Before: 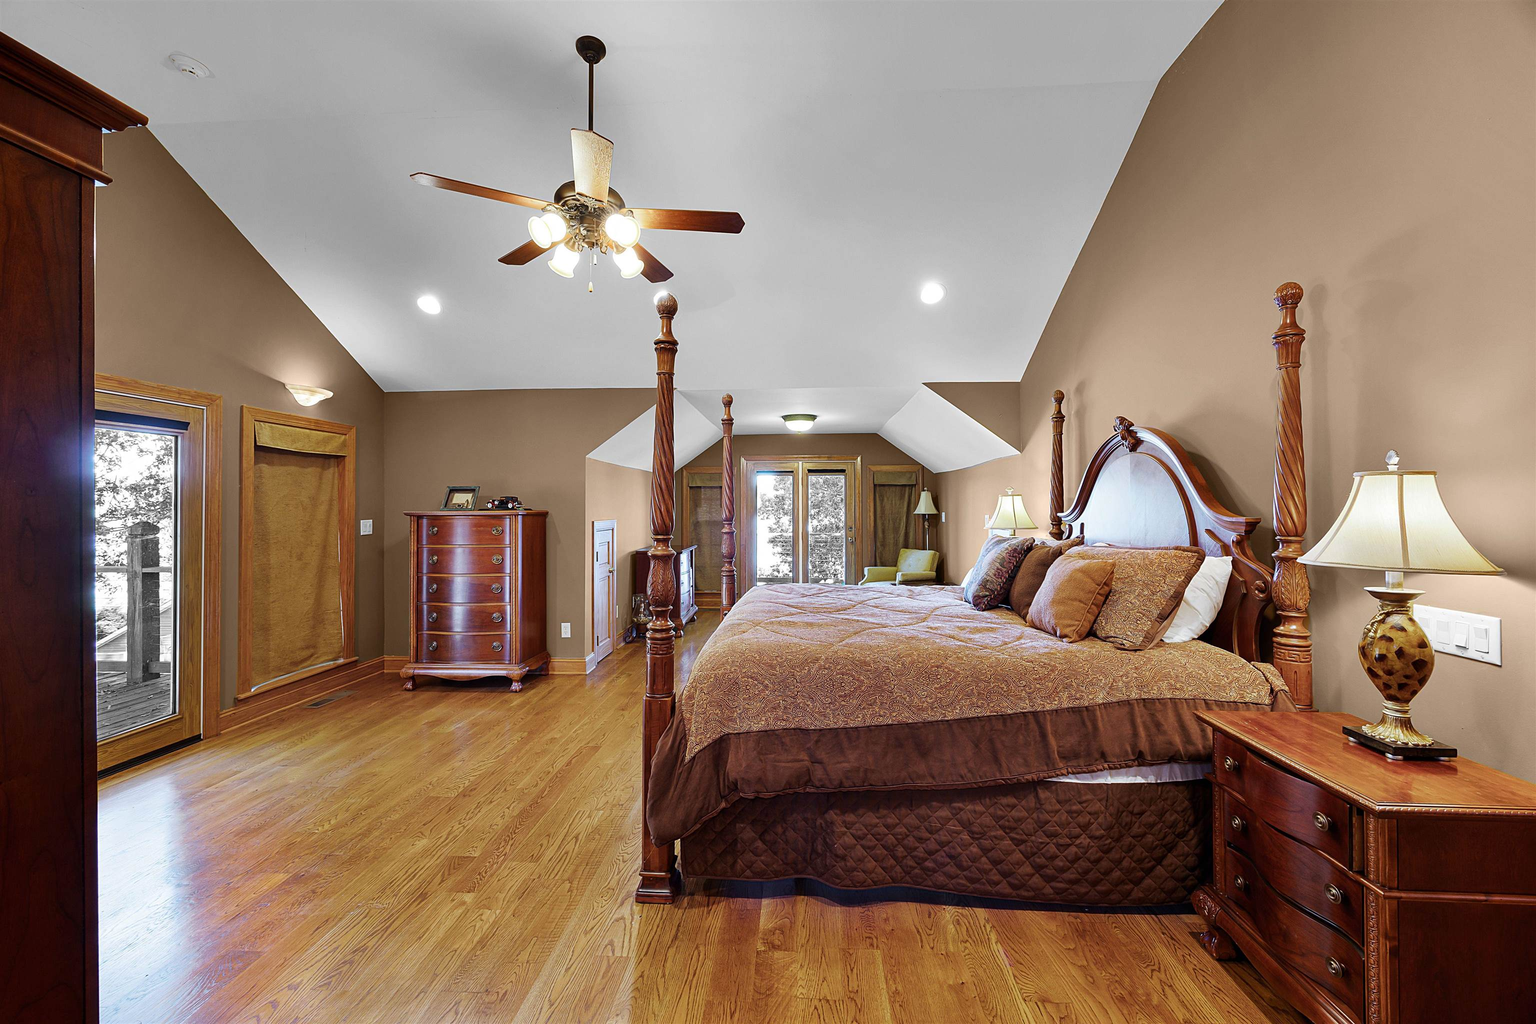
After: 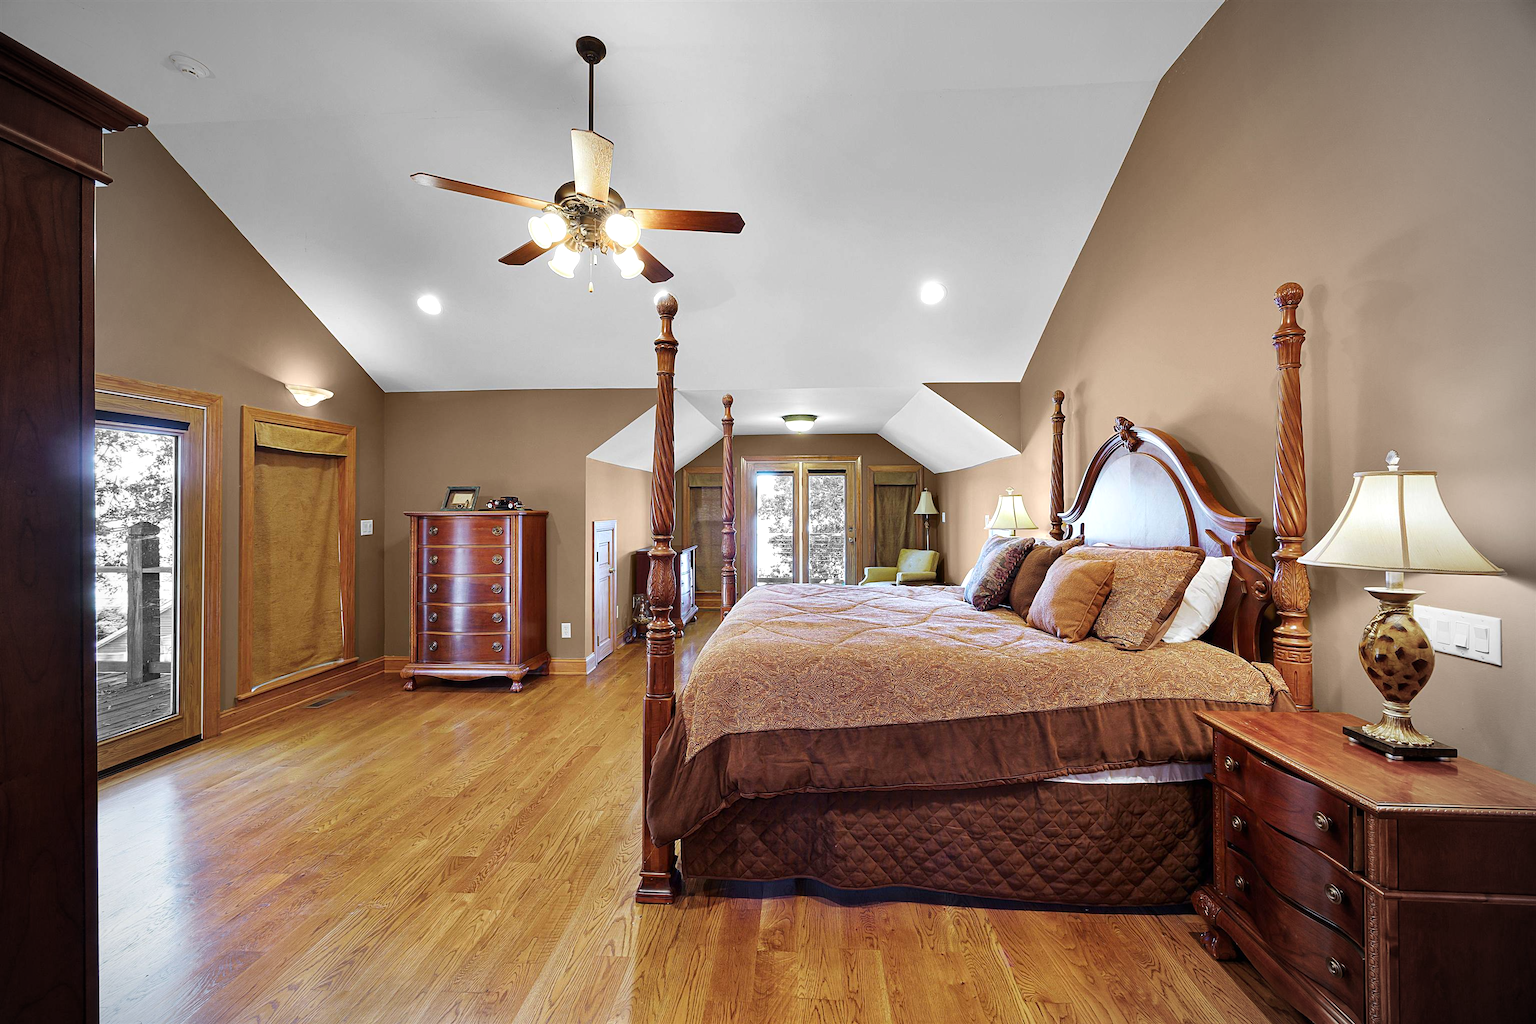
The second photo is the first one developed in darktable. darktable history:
vignetting: fall-off start 71.87%, saturation -0.656
exposure: exposure 0.201 EV, compensate highlight preservation false
